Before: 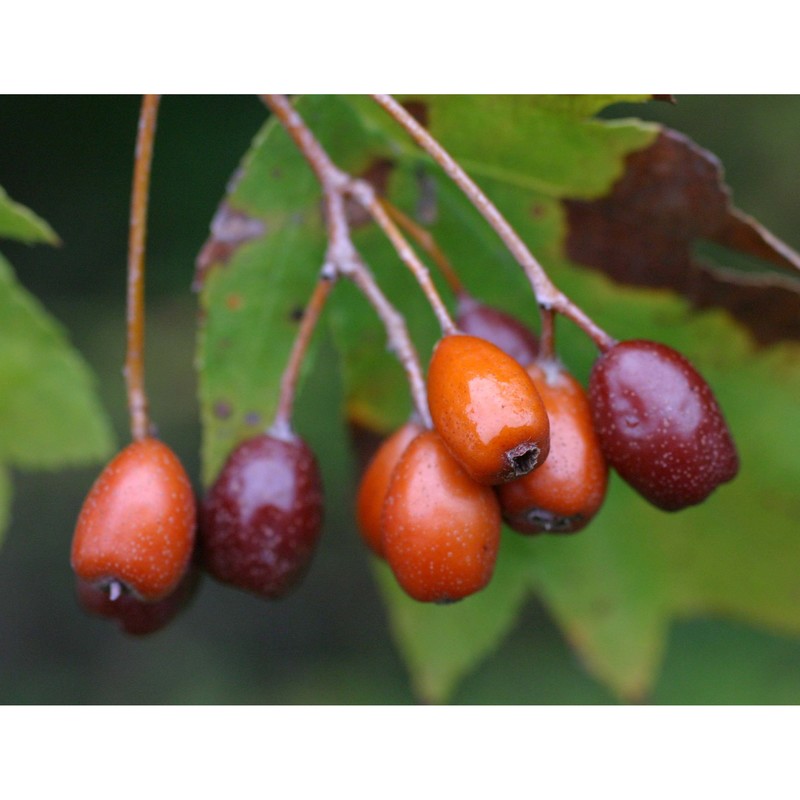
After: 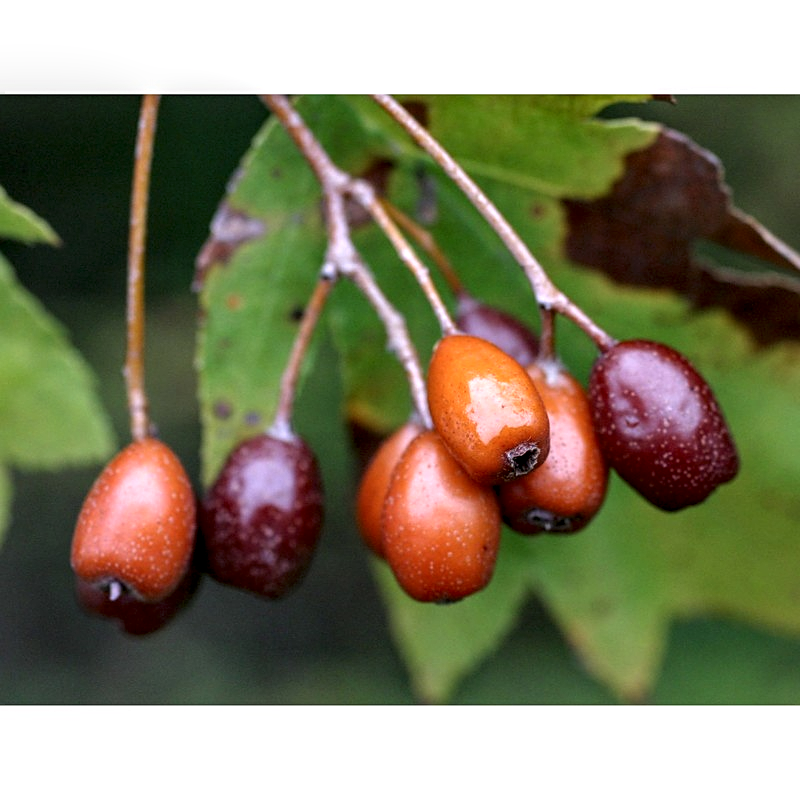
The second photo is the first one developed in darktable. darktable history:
local contrast: highlights 65%, shadows 54%, detail 168%, midtone range 0.509
sharpen: amount 0.203
